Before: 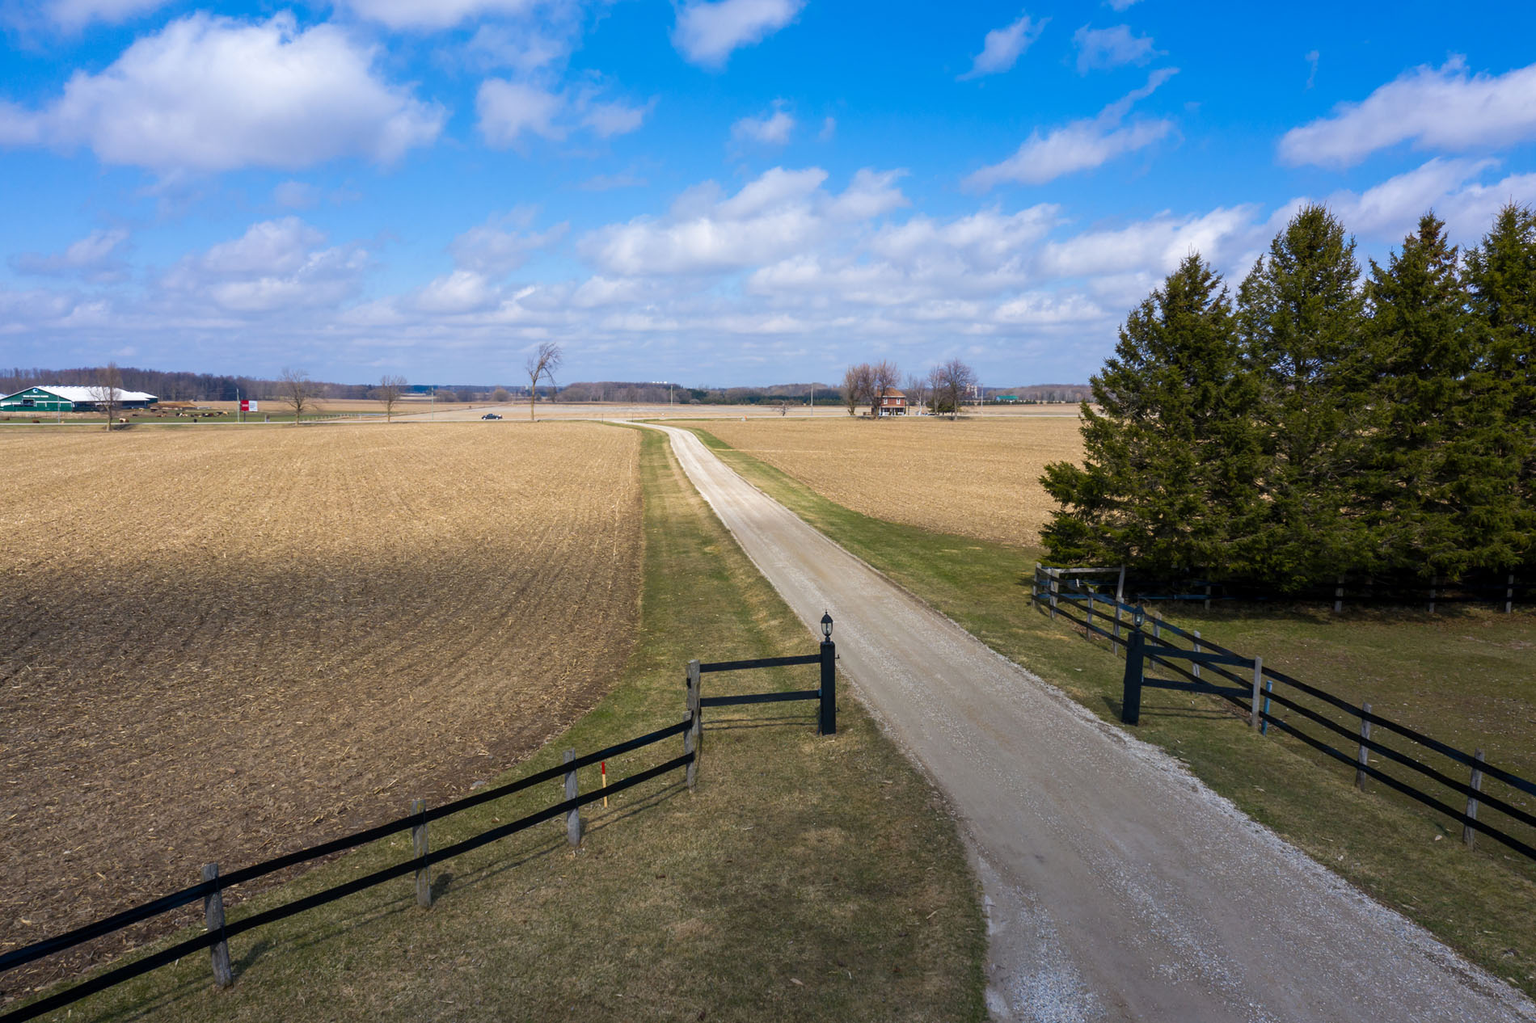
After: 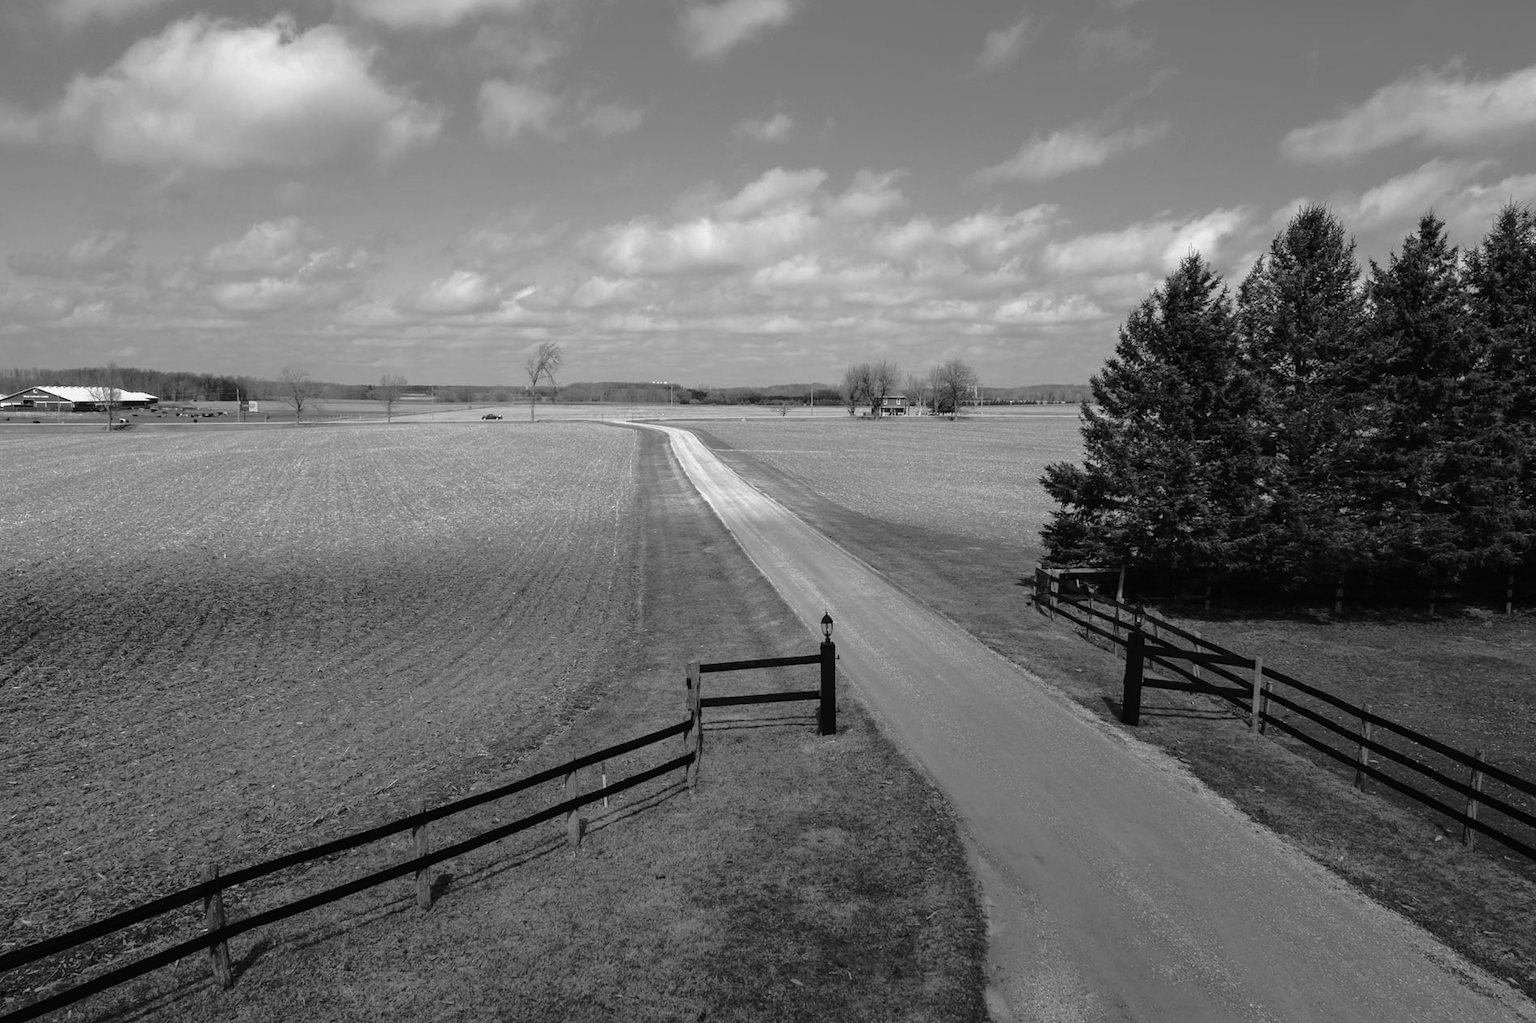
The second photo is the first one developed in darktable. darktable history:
base curve: curves: ch0 [(0, 0) (0.841, 0.609) (1, 1)]
tone curve: curves: ch0 [(0, 0.015) (0.091, 0.055) (0.184, 0.159) (0.304, 0.382) (0.492, 0.579) (0.628, 0.755) (0.832, 0.932) (0.984, 0.963)]; ch1 [(0, 0) (0.34, 0.235) (0.493, 0.5) (0.554, 0.56) (0.764, 0.815) (1, 1)]; ch2 [(0, 0) (0.44, 0.458) (0.476, 0.477) (0.542, 0.586) (0.674, 0.724) (1, 1)], color space Lab, independent channels, preserve colors none
monochrome: size 3.1
